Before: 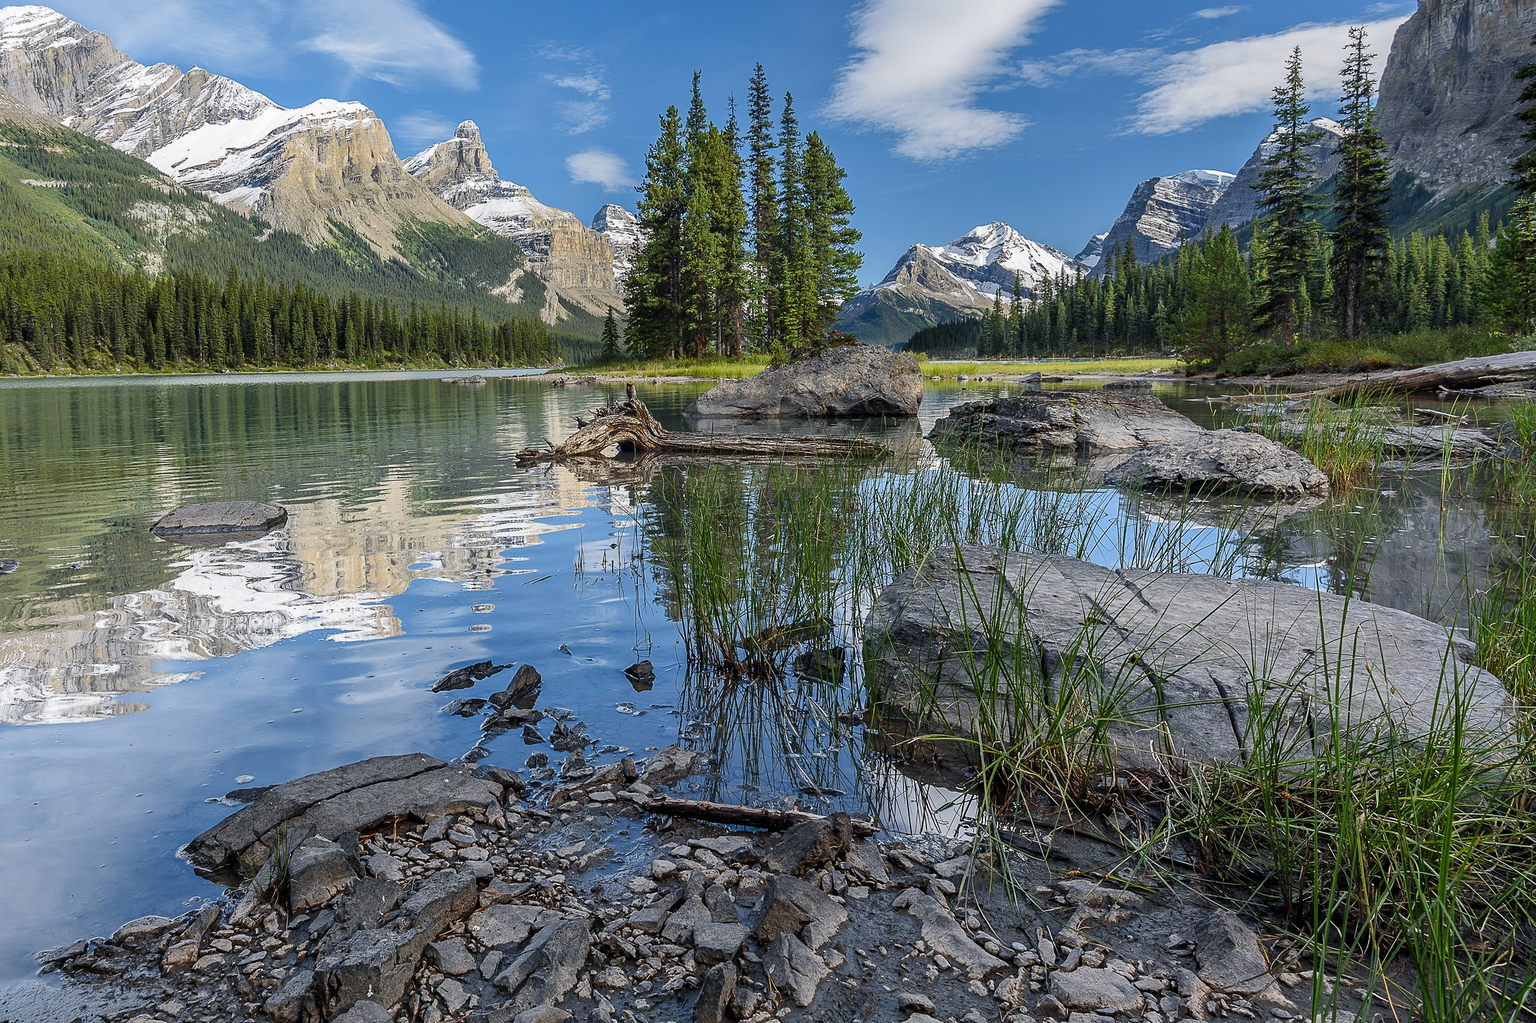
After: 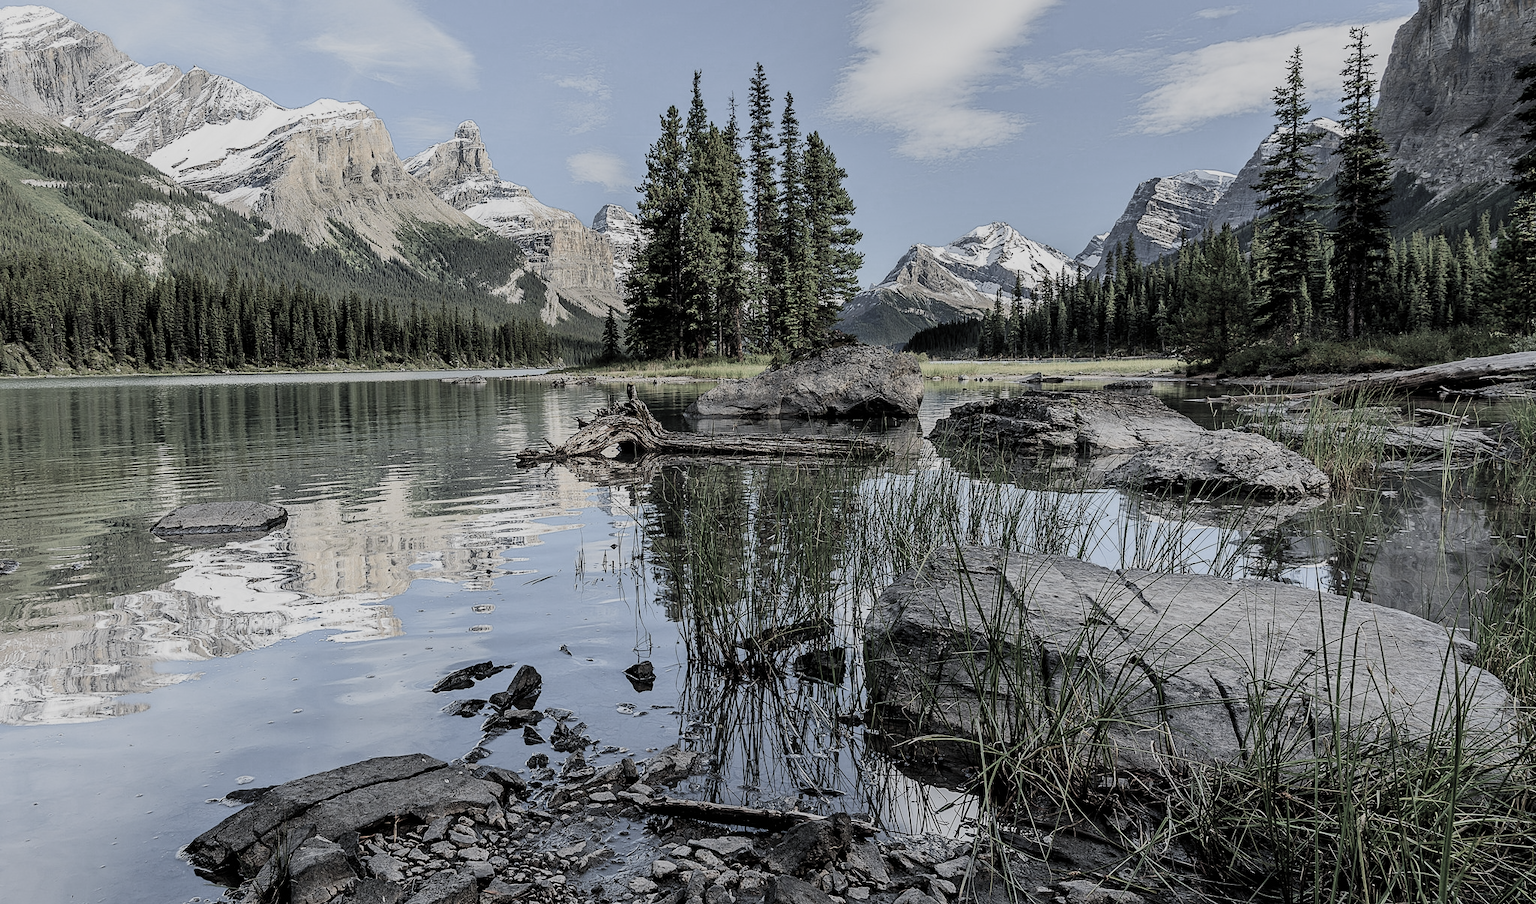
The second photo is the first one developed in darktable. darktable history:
crop and rotate: top 0%, bottom 11.515%
filmic rgb: black relative exposure -5.06 EV, white relative exposure 3.55 EV, hardness 3.17, contrast 1.195, highlights saturation mix -28.92%, color science v5 (2021), contrast in shadows safe, contrast in highlights safe
